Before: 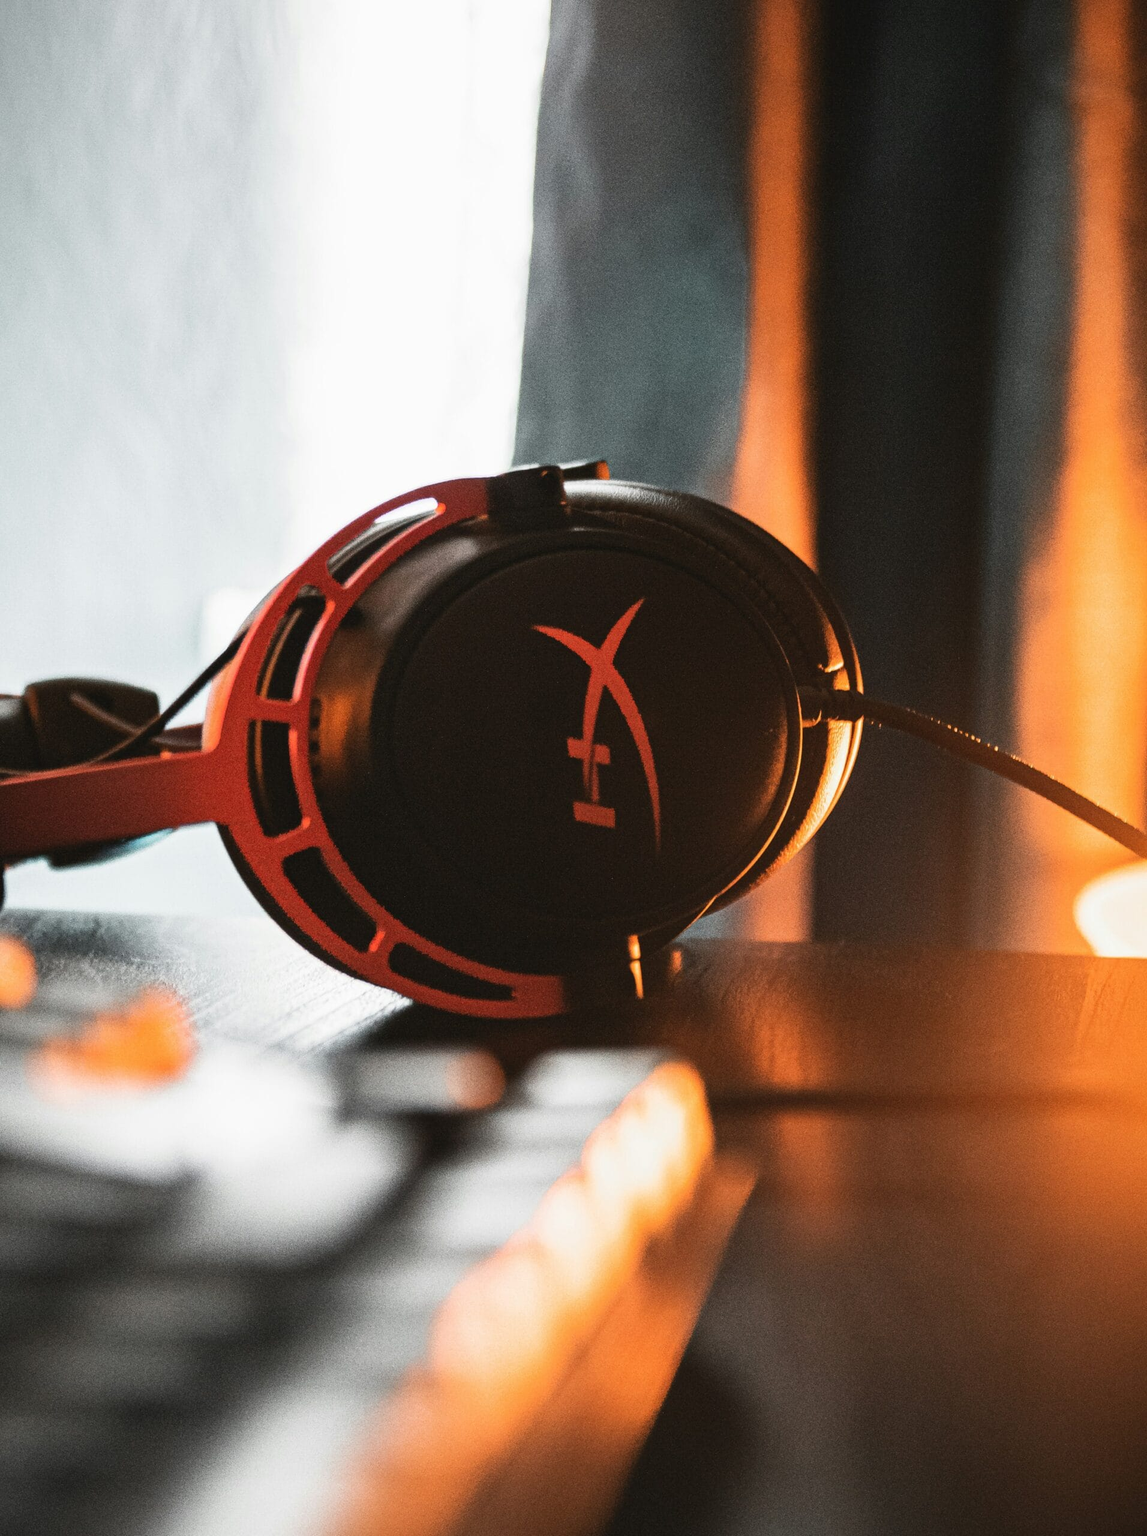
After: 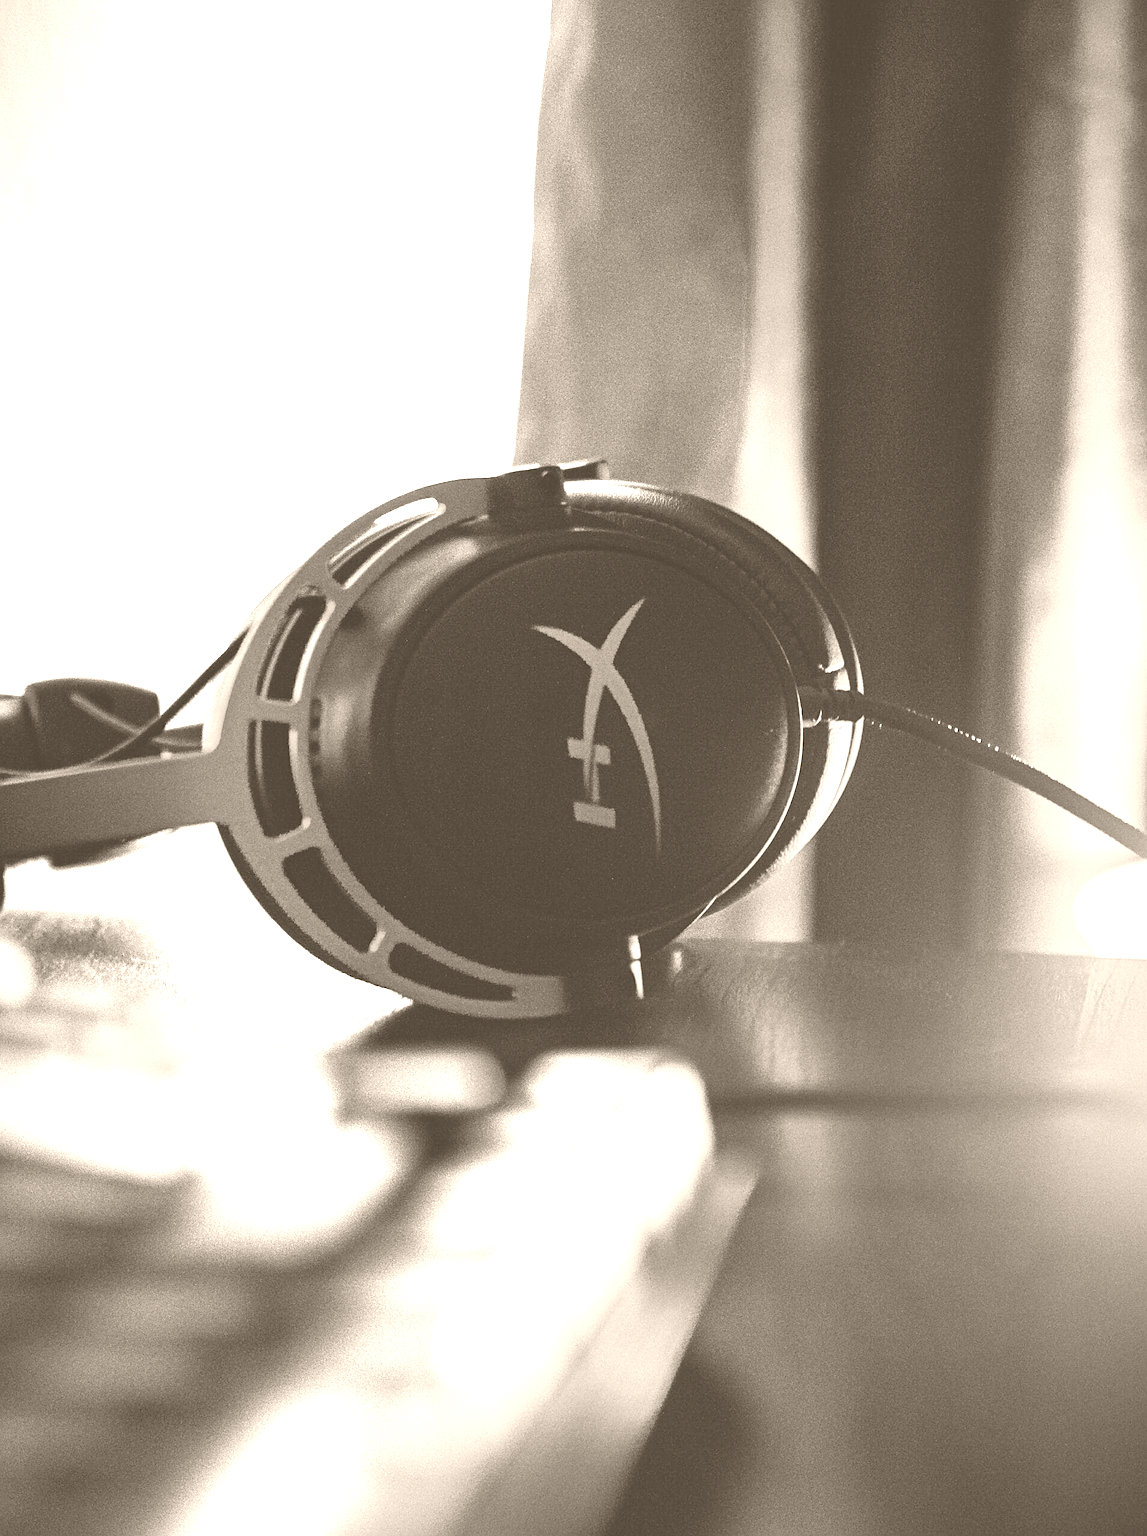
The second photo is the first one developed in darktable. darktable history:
sharpen: on, module defaults
white balance: red 0.986, blue 1.01
exposure: black level correction 0.004, exposure 0.014 EV, compensate highlight preservation false
colorize: hue 34.49°, saturation 35.33%, source mix 100%, version 1
